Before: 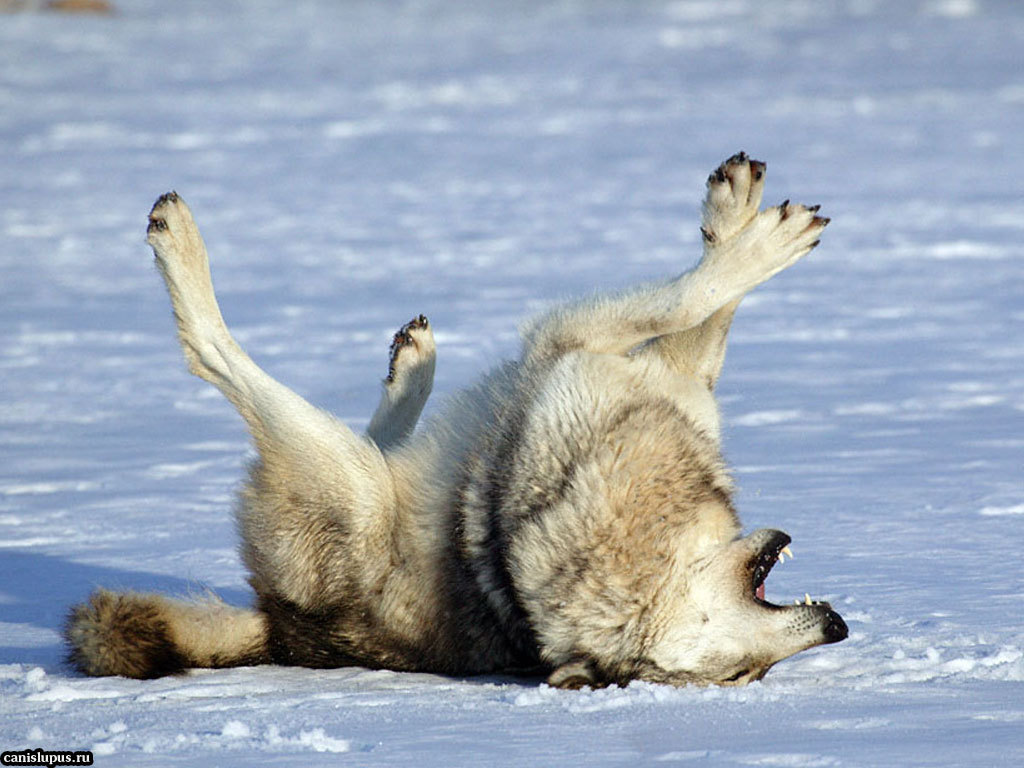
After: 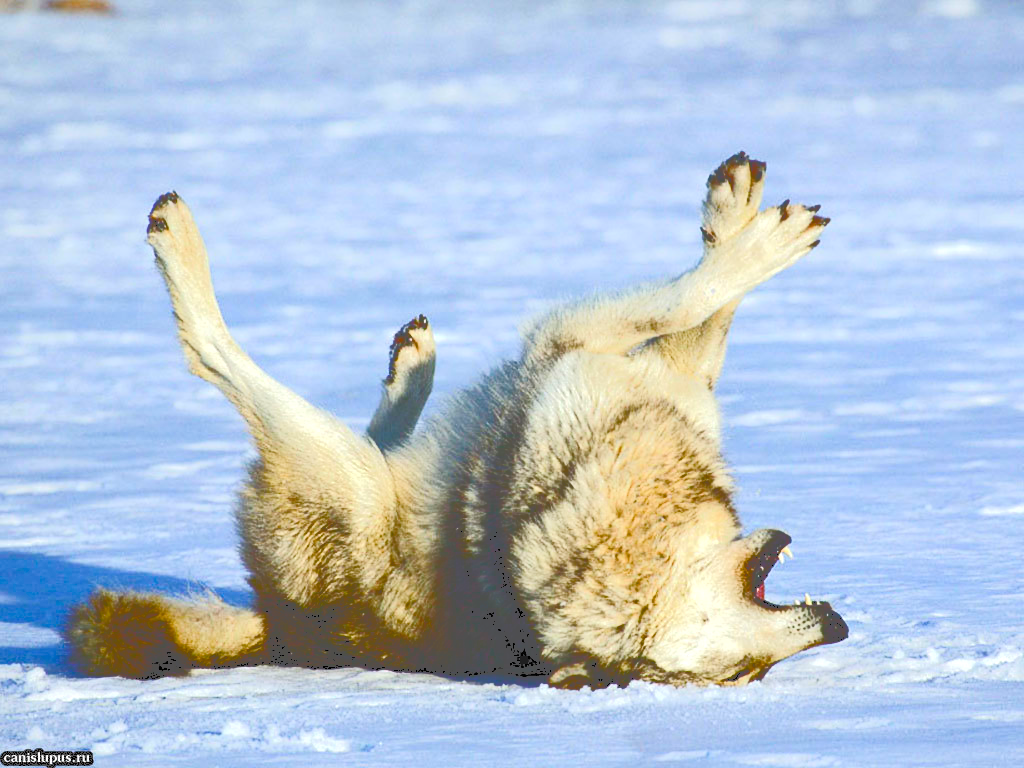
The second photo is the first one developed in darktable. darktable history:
color balance rgb: linear chroma grading › global chroma 15.088%, perceptual saturation grading › global saturation 55.044%, perceptual saturation grading › highlights -50.258%, perceptual saturation grading › mid-tones 40.568%, perceptual saturation grading › shadows 30.605%, perceptual brilliance grading › highlights 4.33%, perceptual brilliance grading › shadows -9.911%
tone curve: curves: ch0 [(0, 0) (0.003, 0.331) (0.011, 0.333) (0.025, 0.333) (0.044, 0.334) (0.069, 0.335) (0.1, 0.338) (0.136, 0.342) (0.177, 0.347) (0.224, 0.352) (0.277, 0.359) (0.335, 0.39) (0.399, 0.434) (0.468, 0.509) (0.543, 0.615) (0.623, 0.731) (0.709, 0.814) (0.801, 0.88) (0.898, 0.921) (1, 1)], color space Lab, independent channels, preserve colors none
